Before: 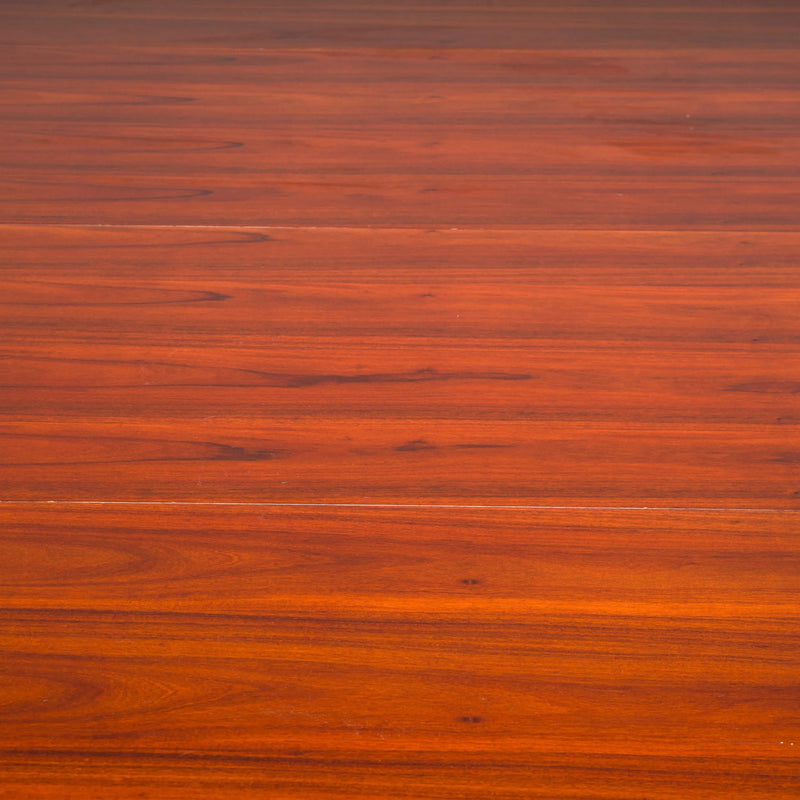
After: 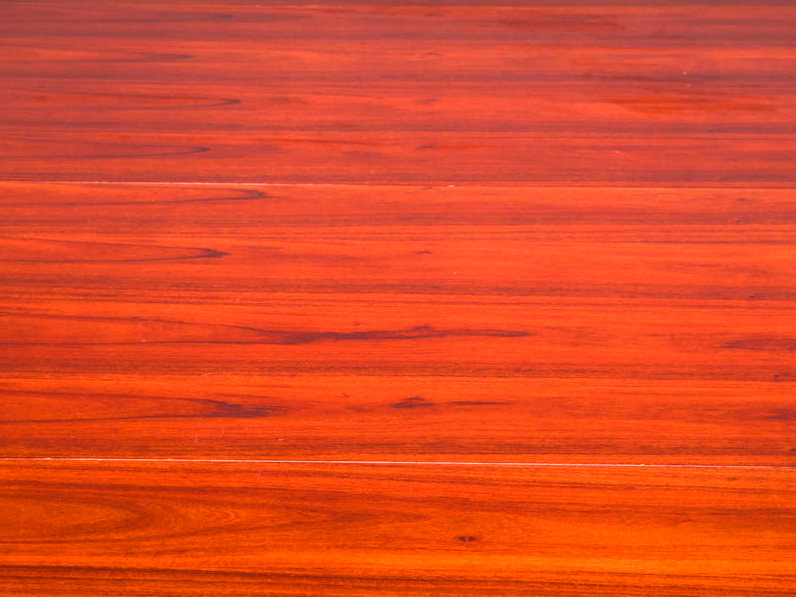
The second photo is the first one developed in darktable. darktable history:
crop: left 0.387%, top 5.469%, bottom 19.809%
color balance rgb: shadows lift › chroma 1%, shadows lift › hue 217.2°, power › hue 310.8°, highlights gain › chroma 1%, highlights gain › hue 54°, global offset › luminance 0.5%, global offset › hue 171.6°, perceptual saturation grading › global saturation 14.09%, perceptual saturation grading › highlights -25%, perceptual saturation grading › shadows 30%, perceptual brilliance grading › highlights 13.42%, perceptual brilliance grading › mid-tones 8.05%, perceptual brilliance grading › shadows -17.45%, global vibrance 25%
white balance: red 1.188, blue 1.11
